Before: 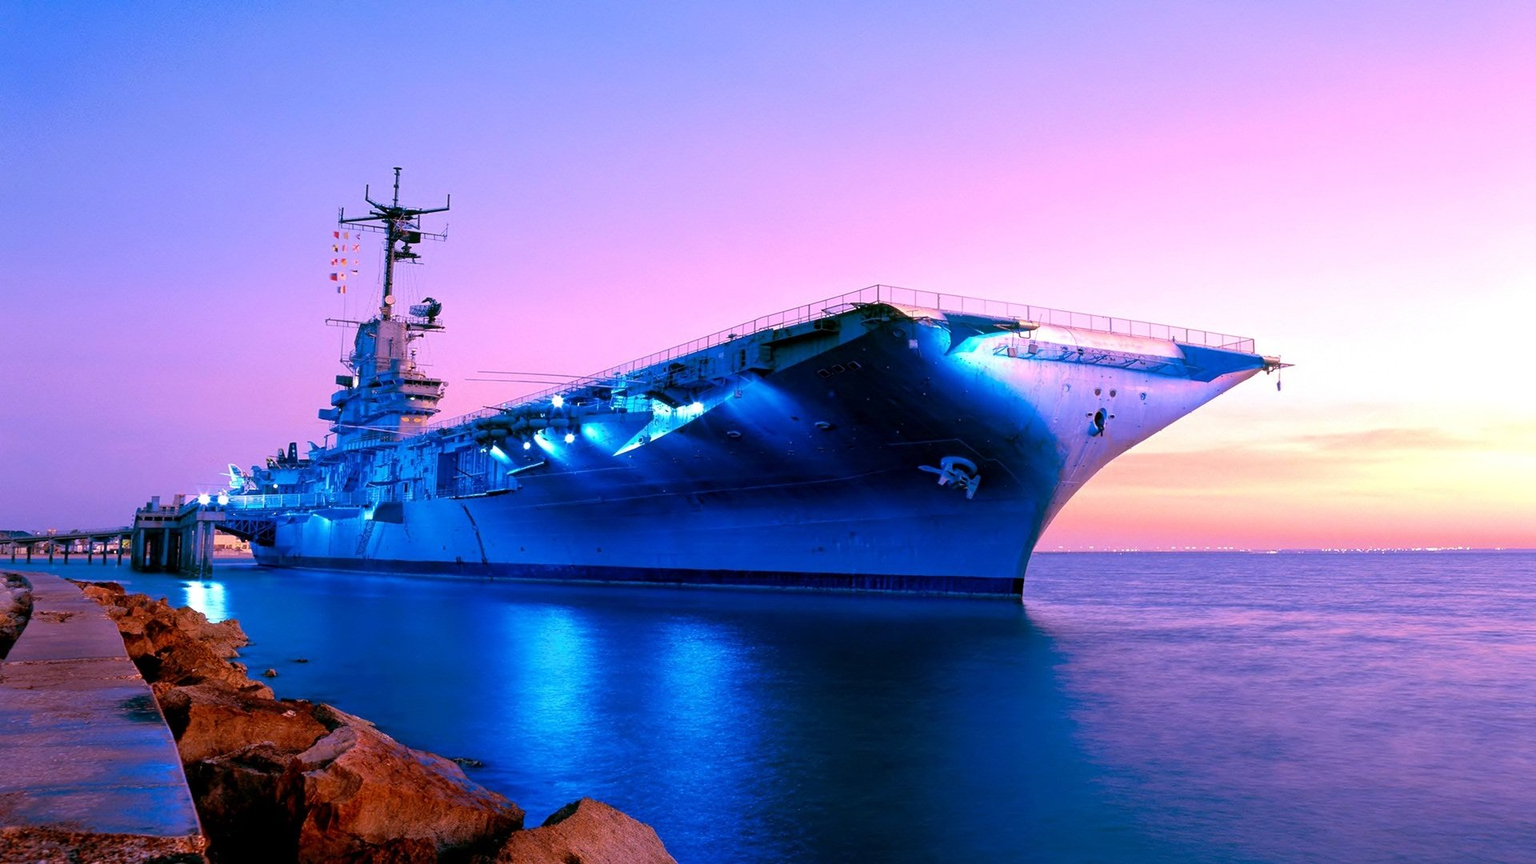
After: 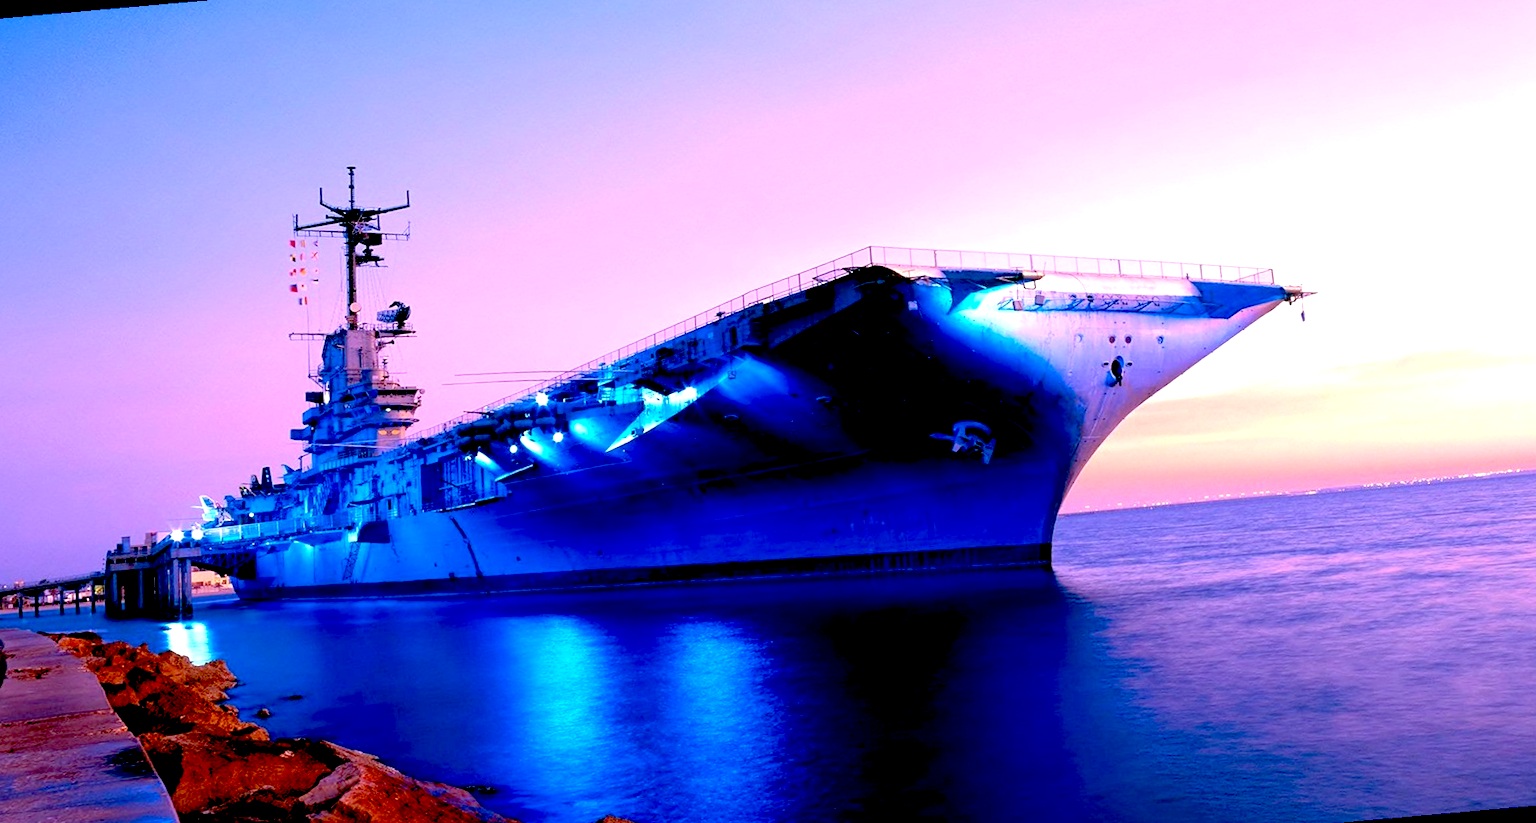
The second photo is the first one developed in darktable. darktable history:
rotate and perspective: rotation -5°, crop left 0.05, crop right 0.952, crop top 0.11, crop bottom 0.89
exposure: black level correction 0.04, exposure 0.5 EV, compensate highlight preservation false
